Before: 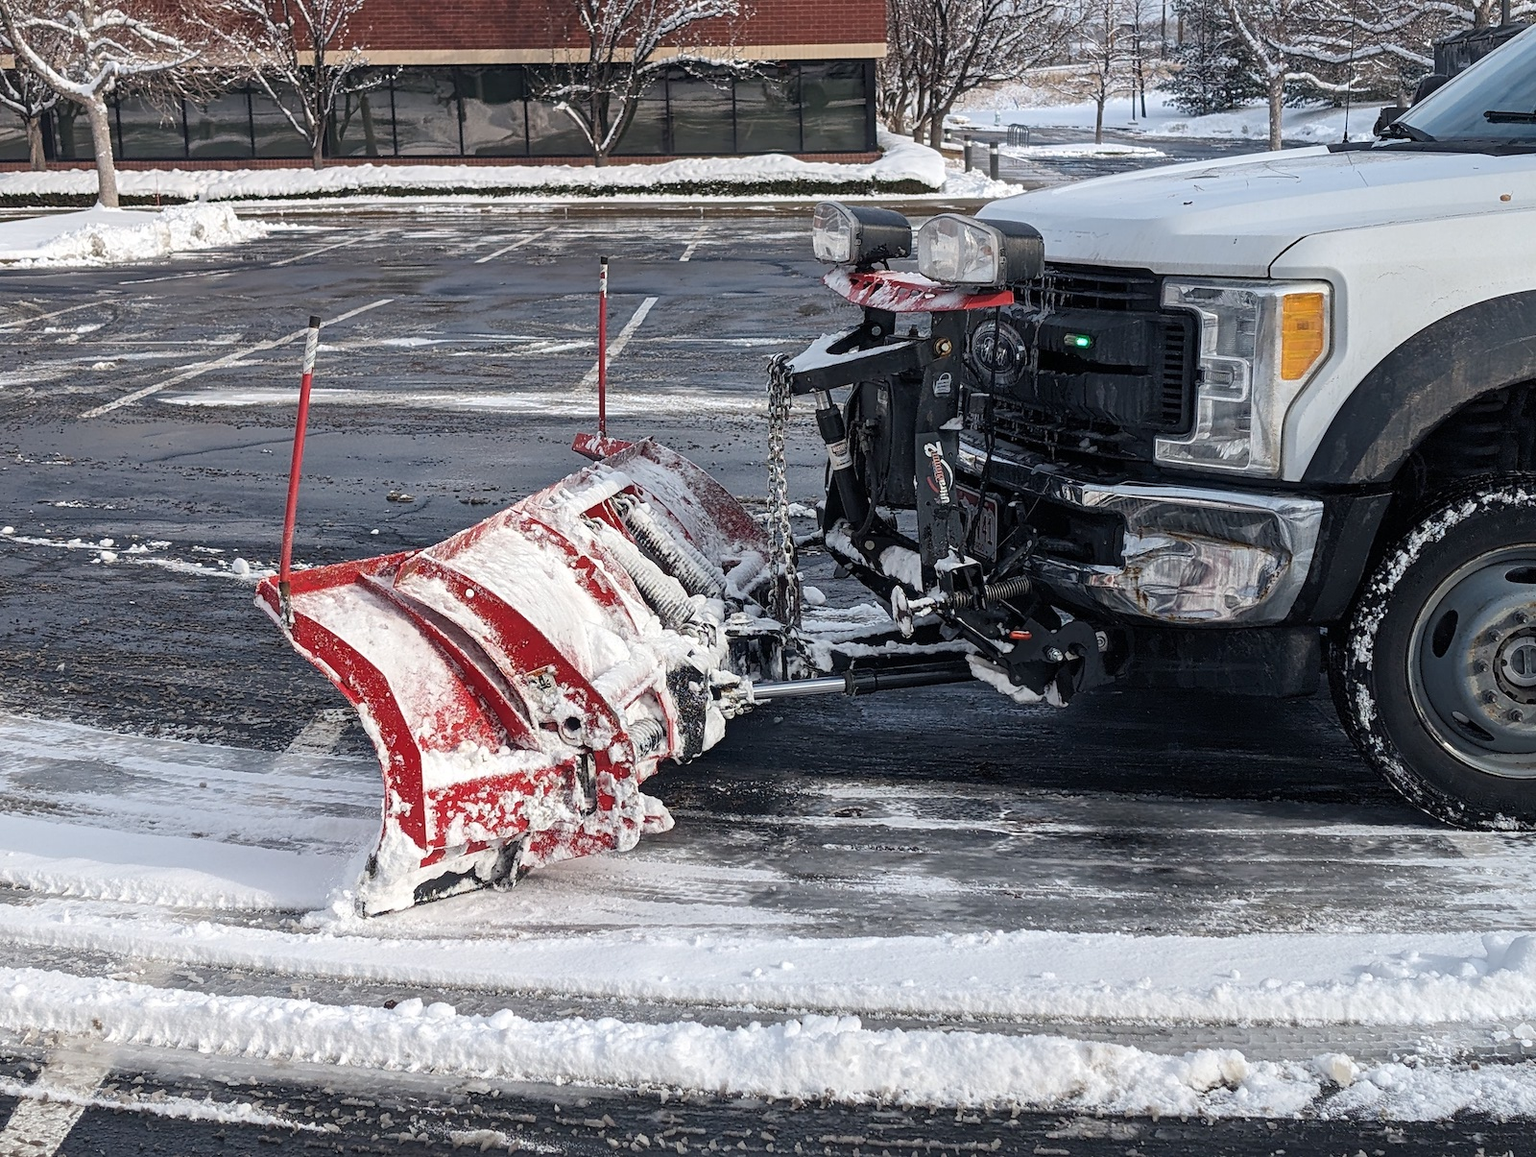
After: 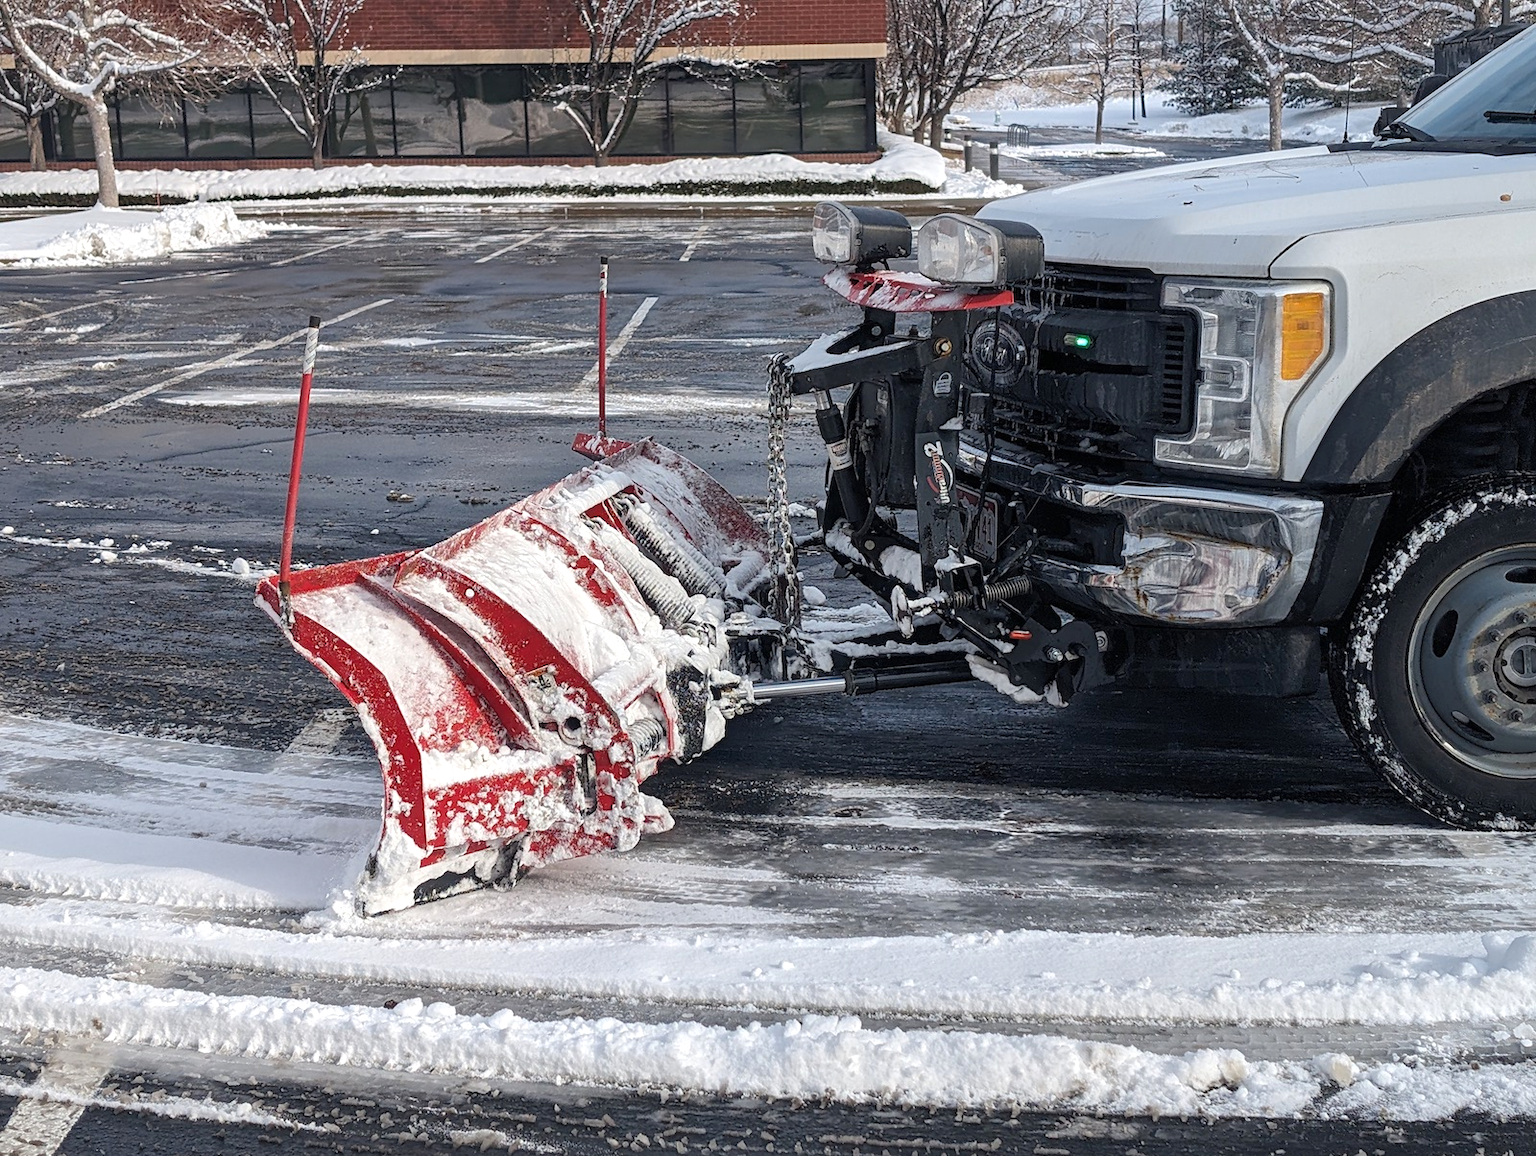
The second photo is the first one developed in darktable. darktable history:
exposure: exposure 0.2 EV, compensate highlight preservation false
shadows and highlights: shadows 25, white point adjustment -3, highlights -30
